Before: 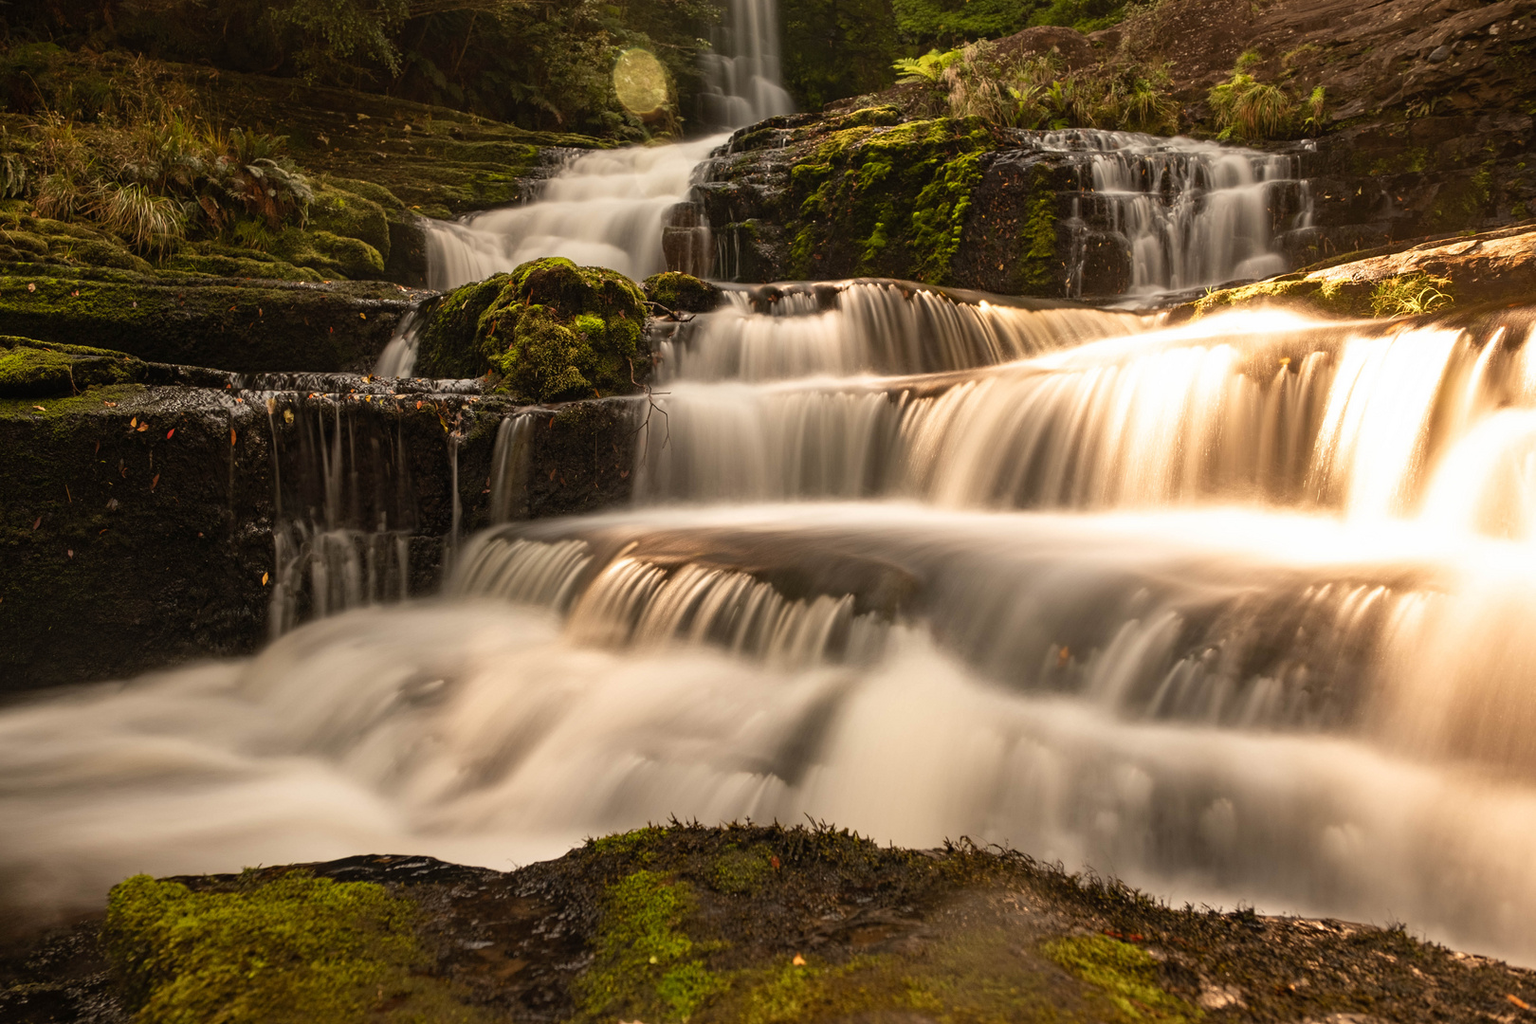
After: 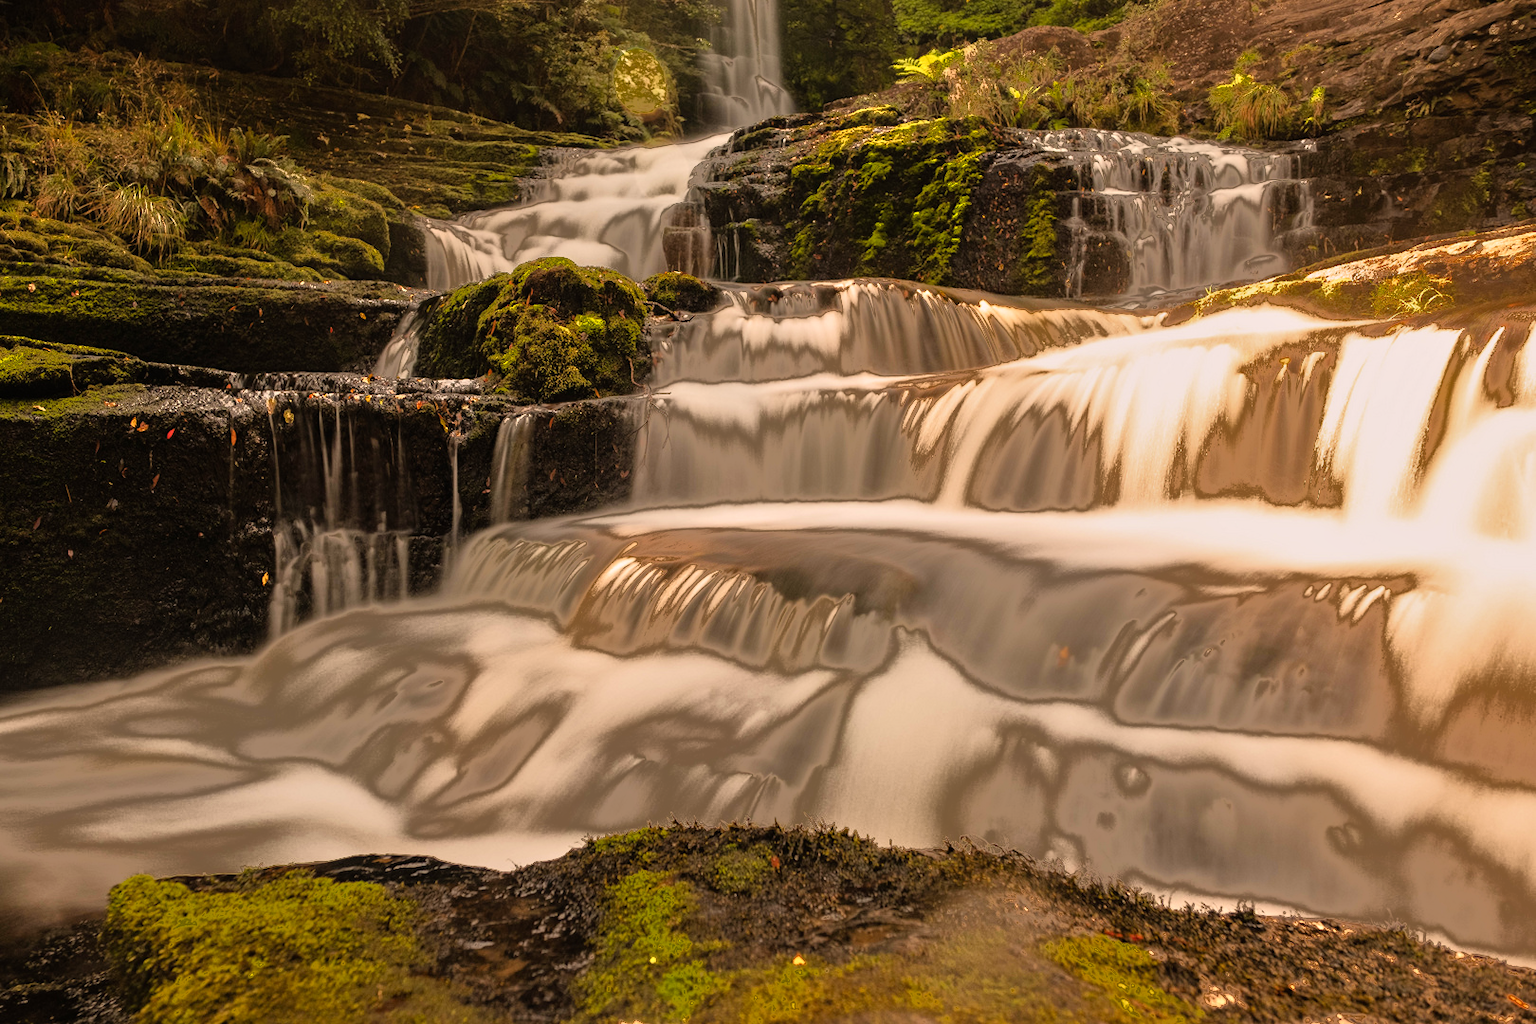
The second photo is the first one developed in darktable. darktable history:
color correction: highlights a* 5.81, highlights b* 4.84
tone equalizer: -7 EV 0.15 EV, -6 EV 0.6 EV, -5 EV 1.15 EV, -4 EV 1.33 EV, -3 EV 1.15 EV, -2 EV 0.6 EV, -1 EV 0.15 EV, mask exposure compensation -0.5 EV
fill light: exposure -0.73 EV, center 0.69, width 2.2
exposure: exposure -0.36 EV, compensate highlight preservation false
